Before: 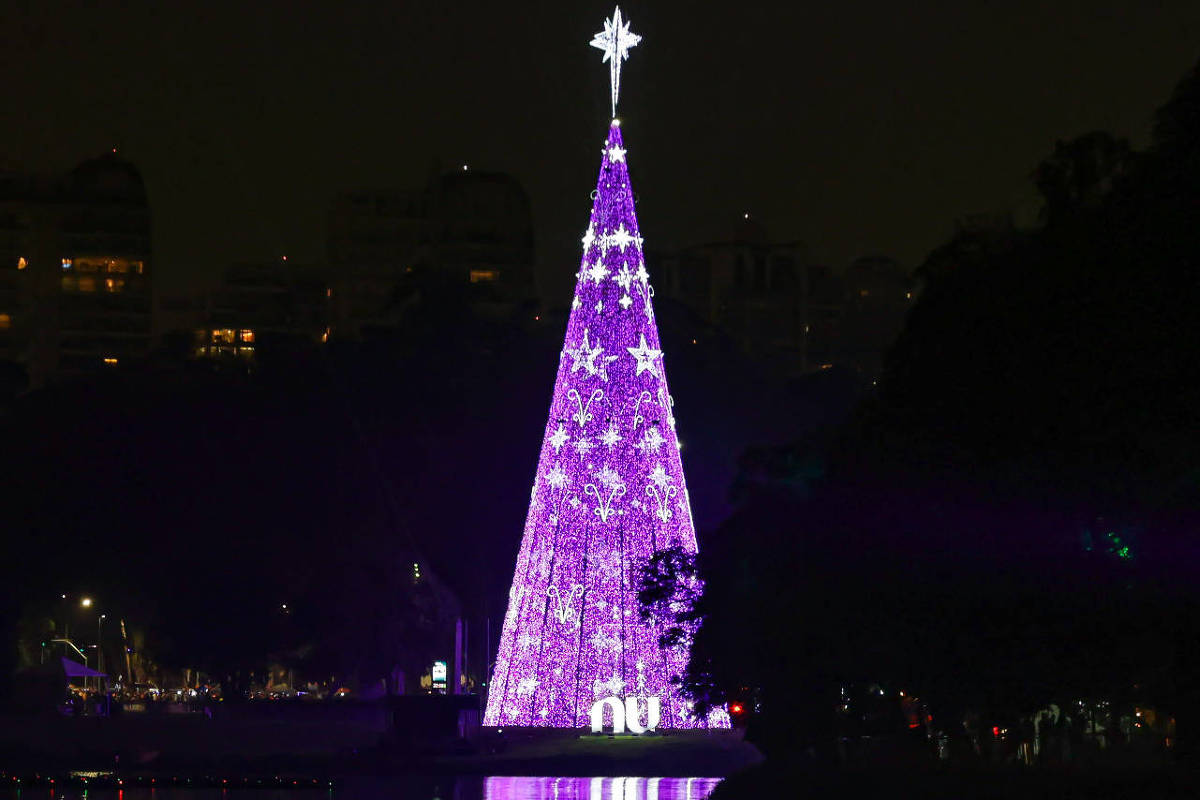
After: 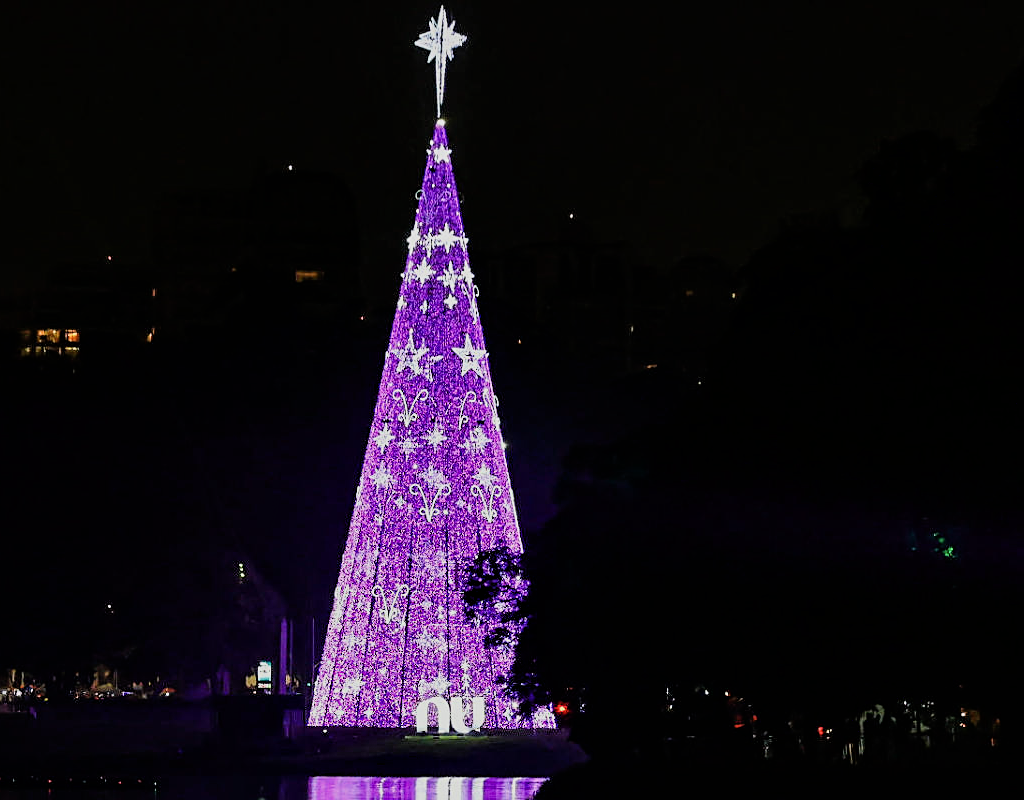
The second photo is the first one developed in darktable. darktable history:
filmic rgb: black relative exposure -7.65 EV, white relative exposure 4.56 EV, hardness 3.61, color science v6 (2022)
crop and rotate: left 14.584%
sharpen: on, module defaults
contrast equalizer: octaves 7, y [[0.528 ×6], [0.514 ×6], [0.362 ×6], [0 ×6], [0 ×6]]
